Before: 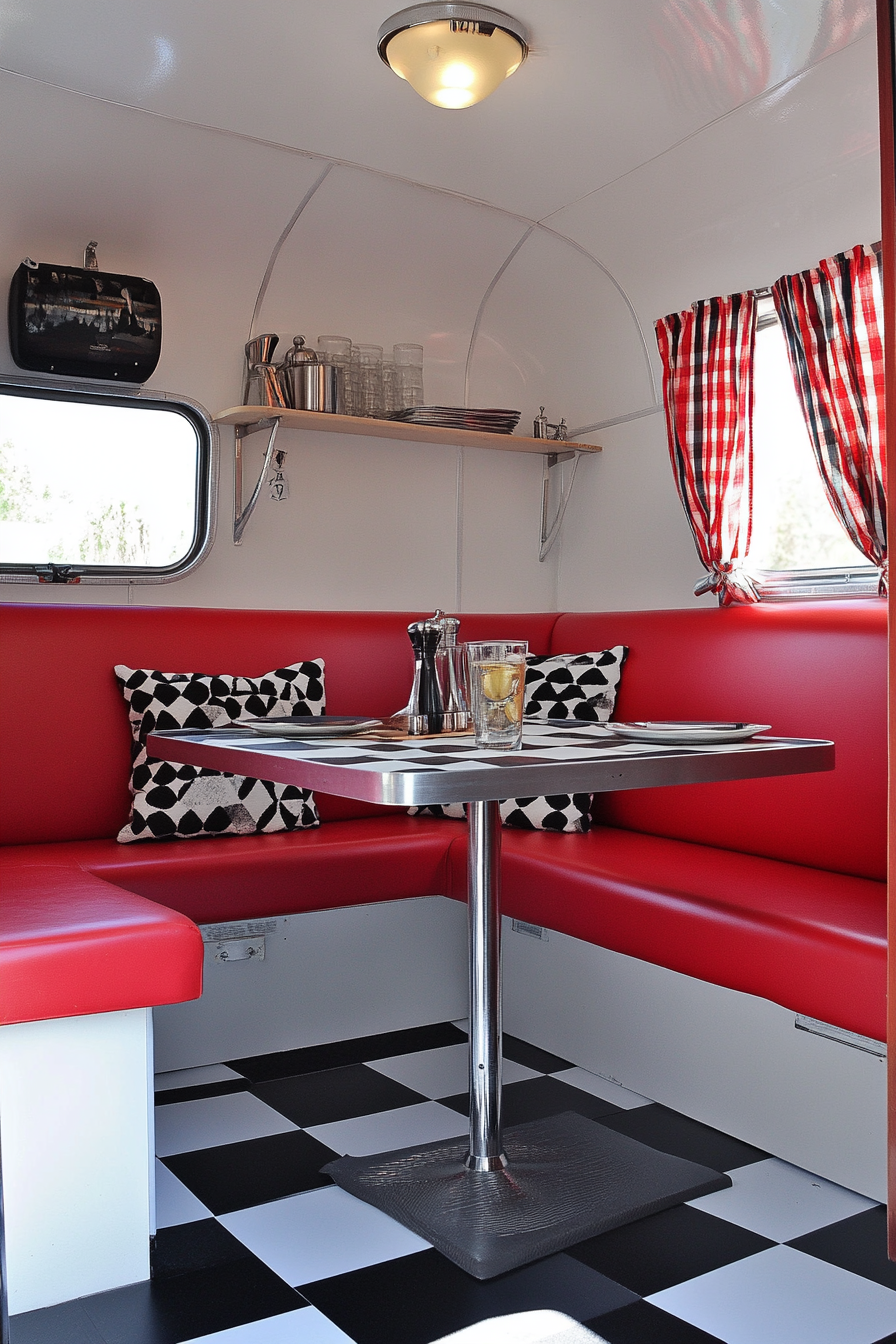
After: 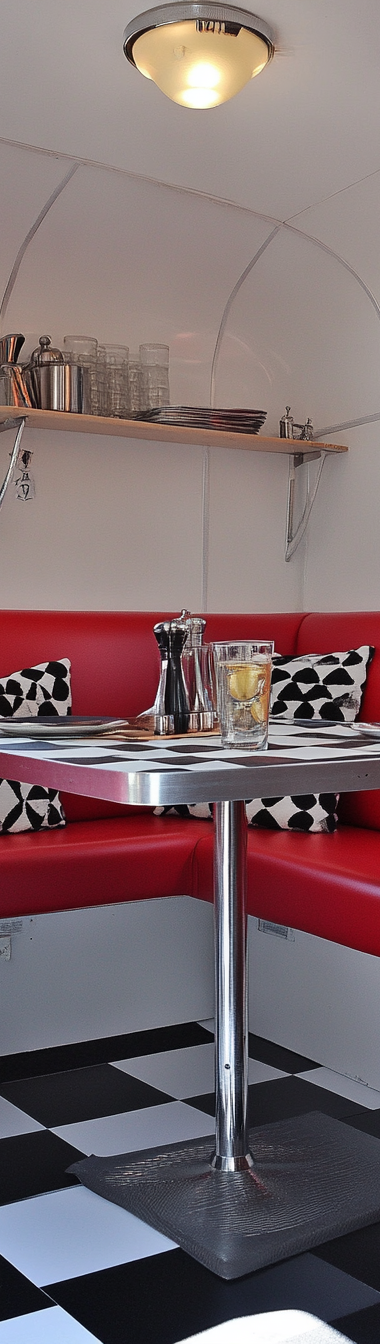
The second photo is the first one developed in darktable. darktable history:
crop: left 28.446%, right 29.083%
